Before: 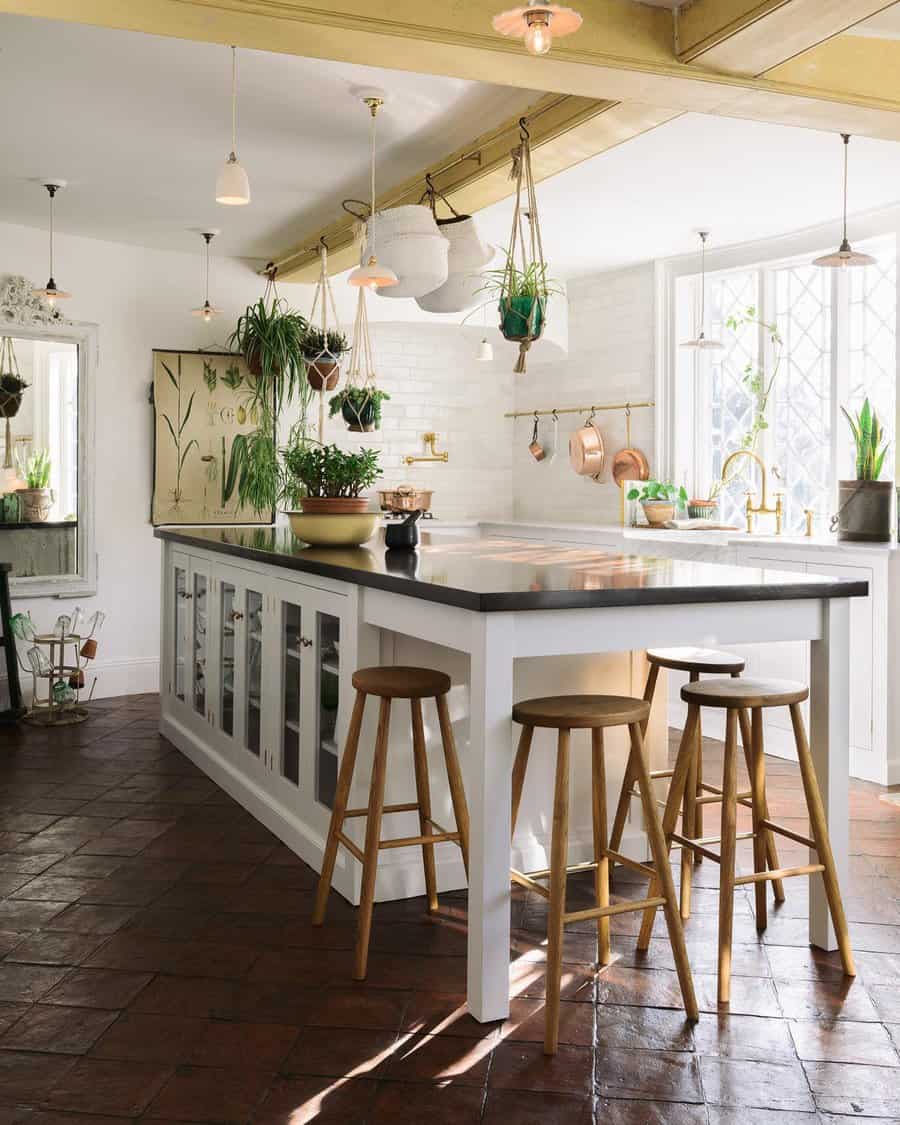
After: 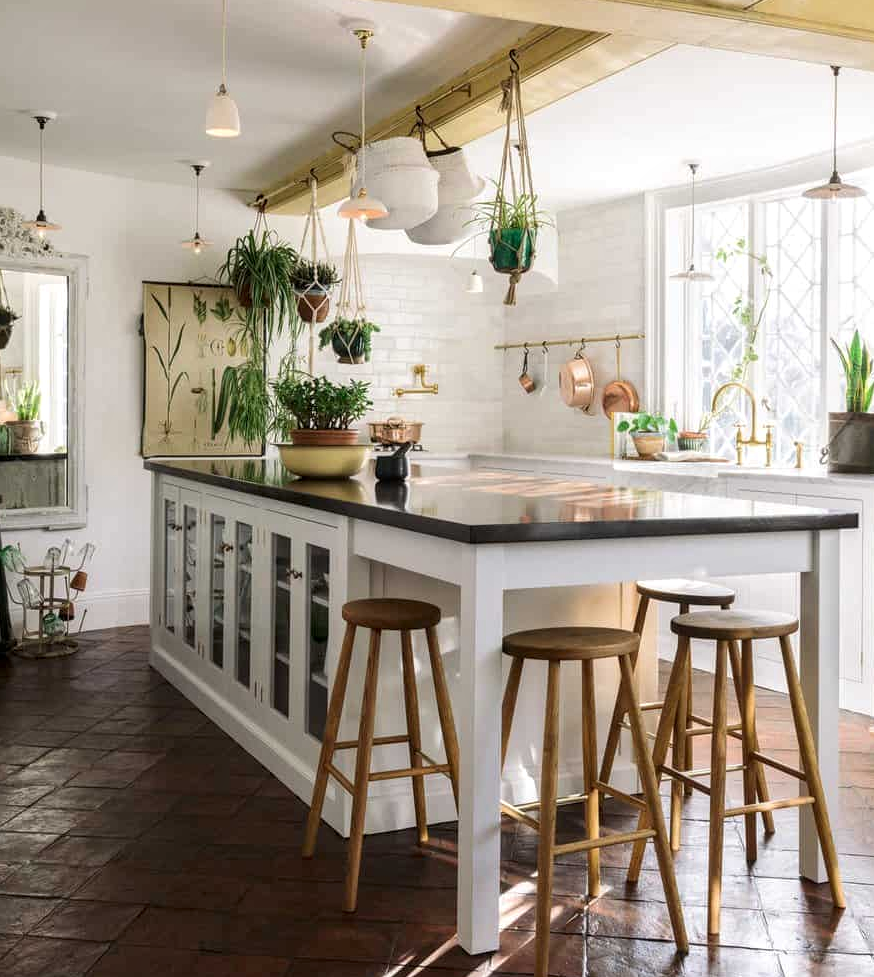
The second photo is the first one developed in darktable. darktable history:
crop: left 1.159%, top 6.107%, right 1.698%, bottom 7.041%
levels: white 99.95%
local contrast: detail 130%
